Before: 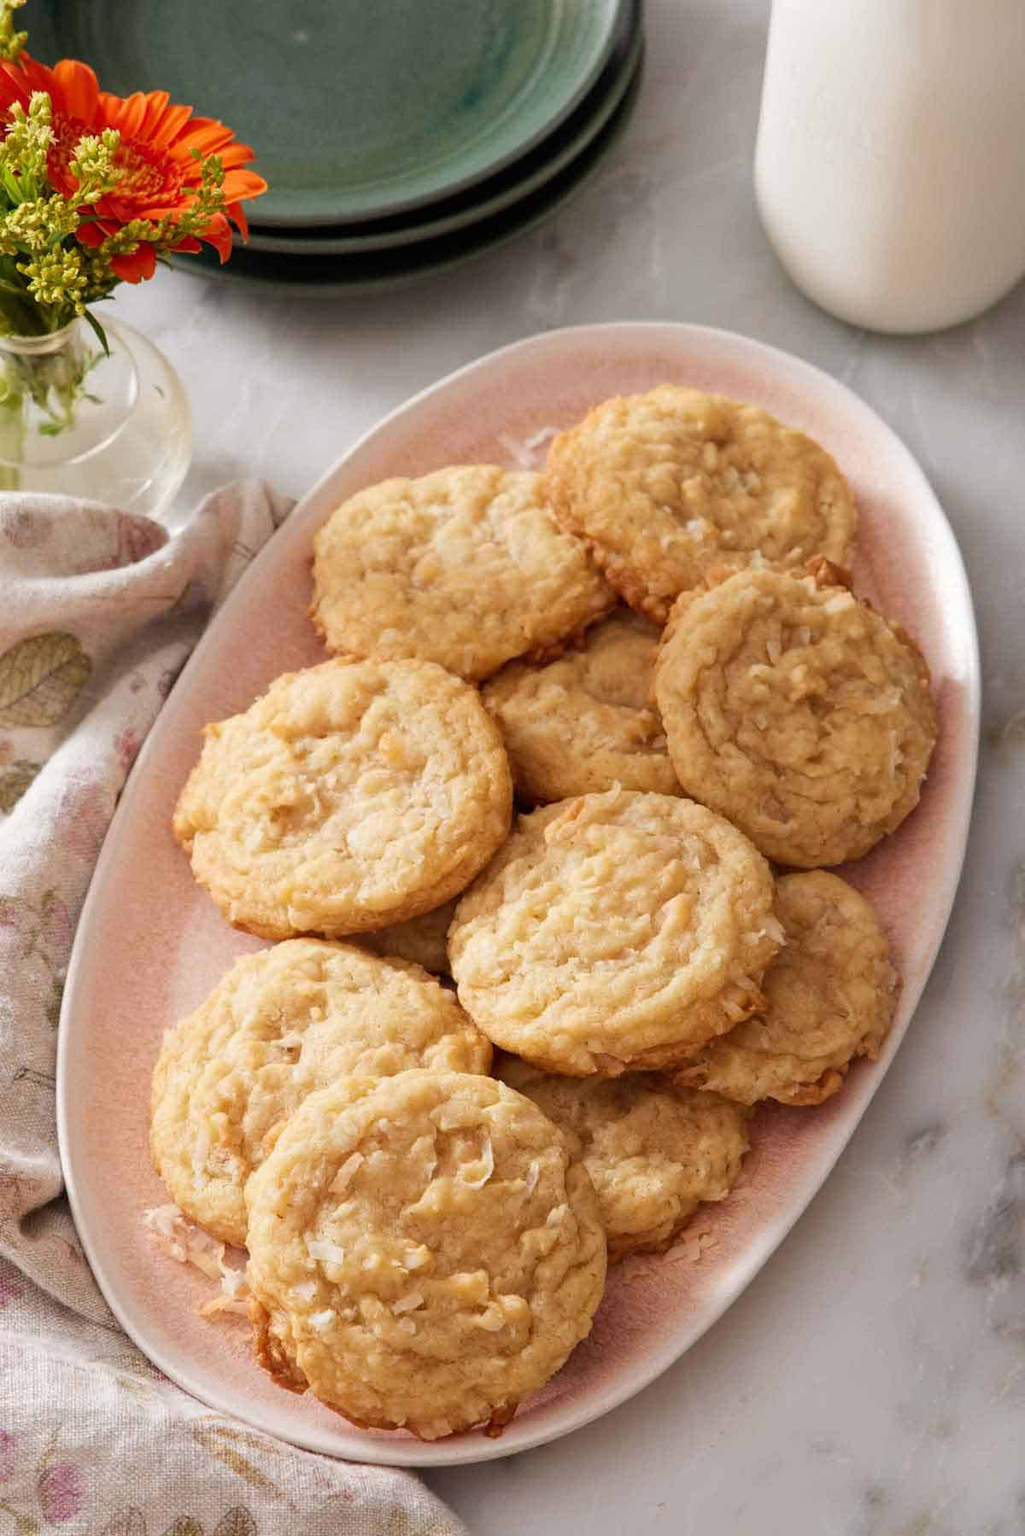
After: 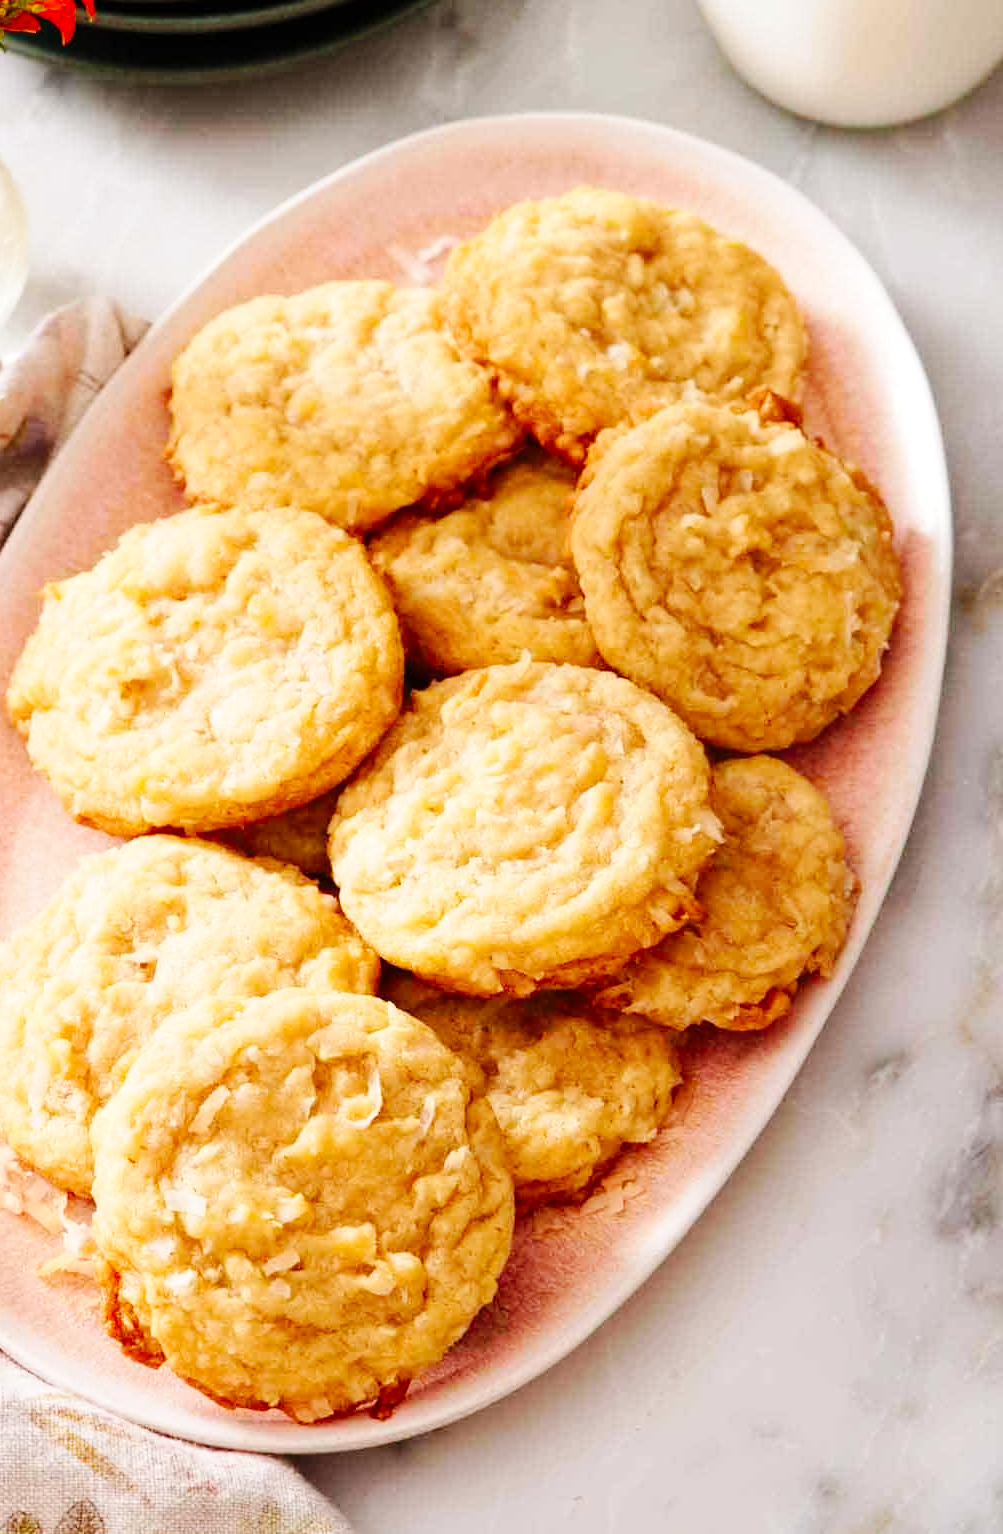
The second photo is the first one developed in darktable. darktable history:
base curve: curves: ch0 [(0, 0) (0.036, 0.025) (0.121, 0.166) (0.206, 0.329) (0.605, 0.79) (1, 1)], preserve colors none
crop: left 16.416%, top 14.692%
exposure: exposure 0.203 EV, compensate highlight preservation false
contrast brightness saturation: contrast 0.042, saturation 0.163
